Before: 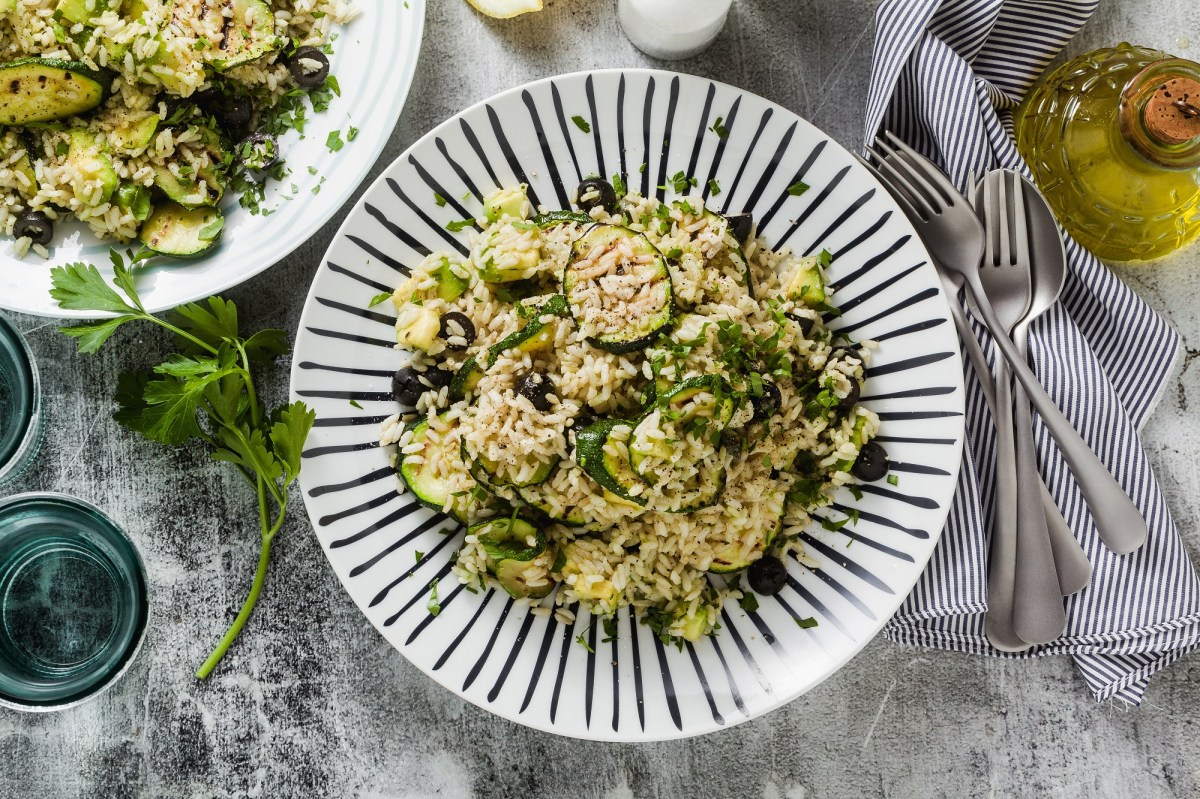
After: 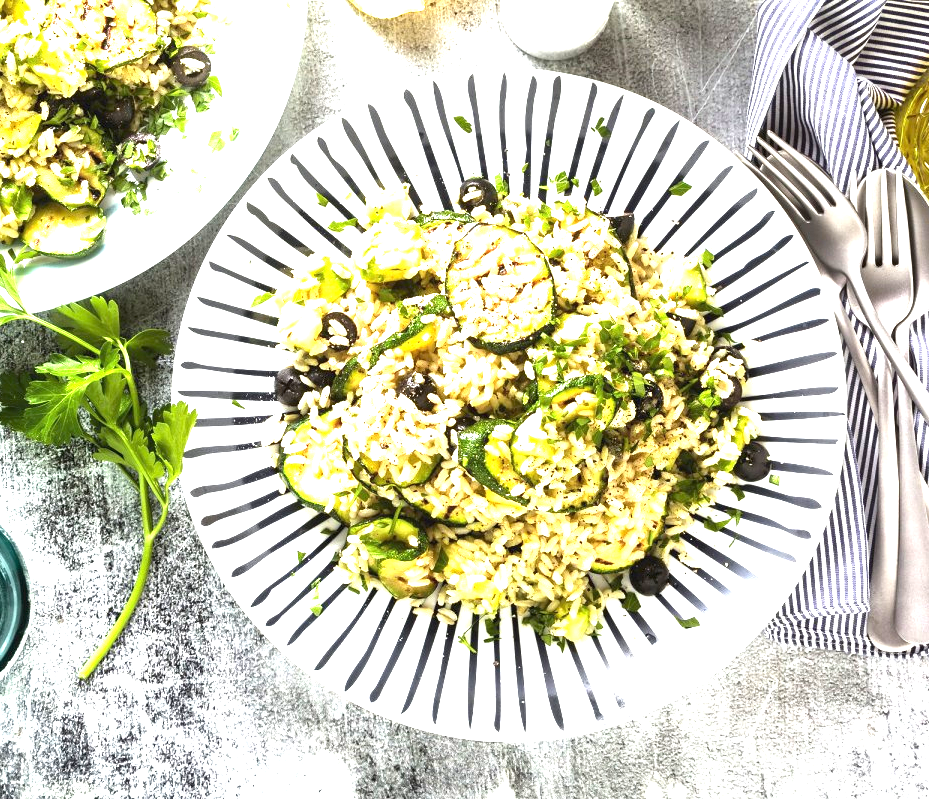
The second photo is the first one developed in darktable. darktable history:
crop: left 9.88%, right 12.664%
rgb levels: preserve colors max RGB
exposure: black level correction 0, exposure 1.975 EV, compensate exposure bias true, compensate highlight preservation false
